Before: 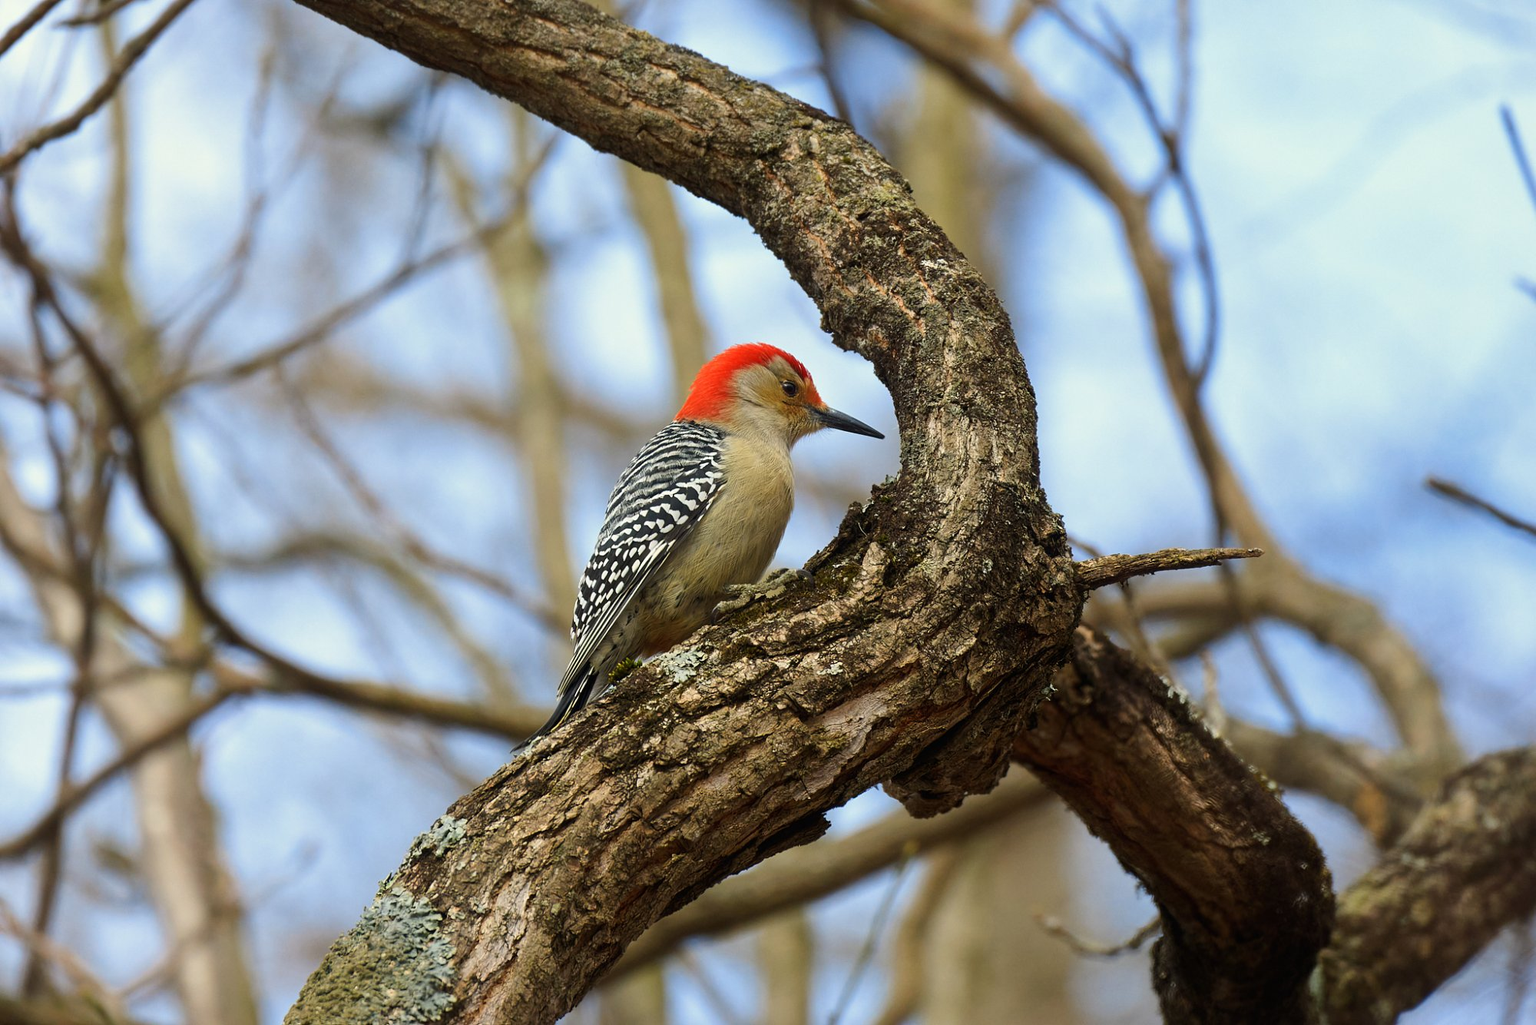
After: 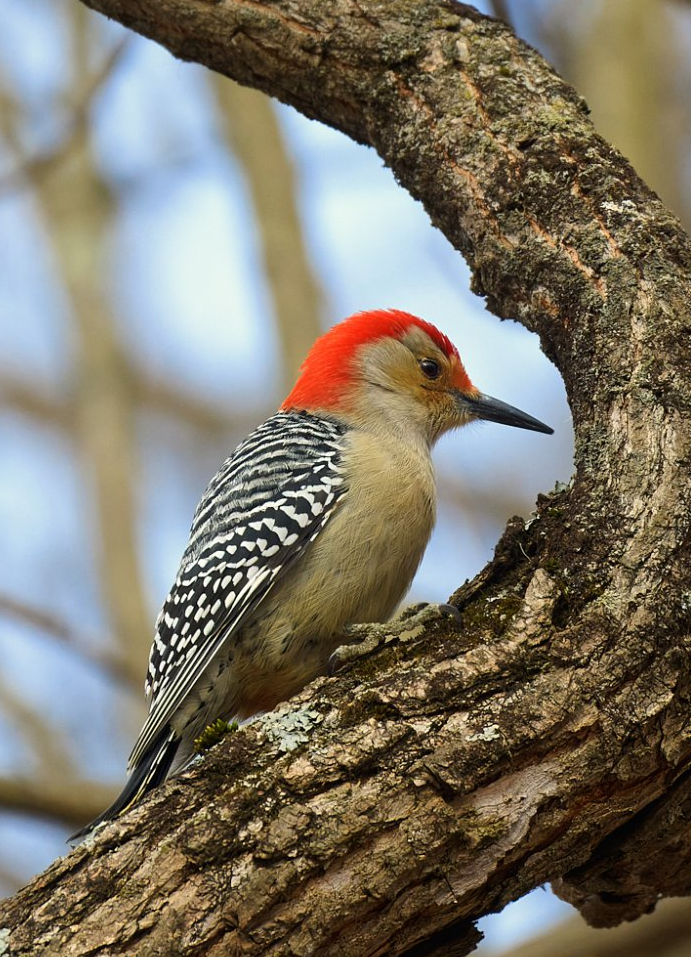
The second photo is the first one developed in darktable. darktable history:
tone equalizer: mask exposure compensation -0.515 EV
crop and rotate: left 29.948%, top 10.289%, right 35.475%, bottom 17.928%
